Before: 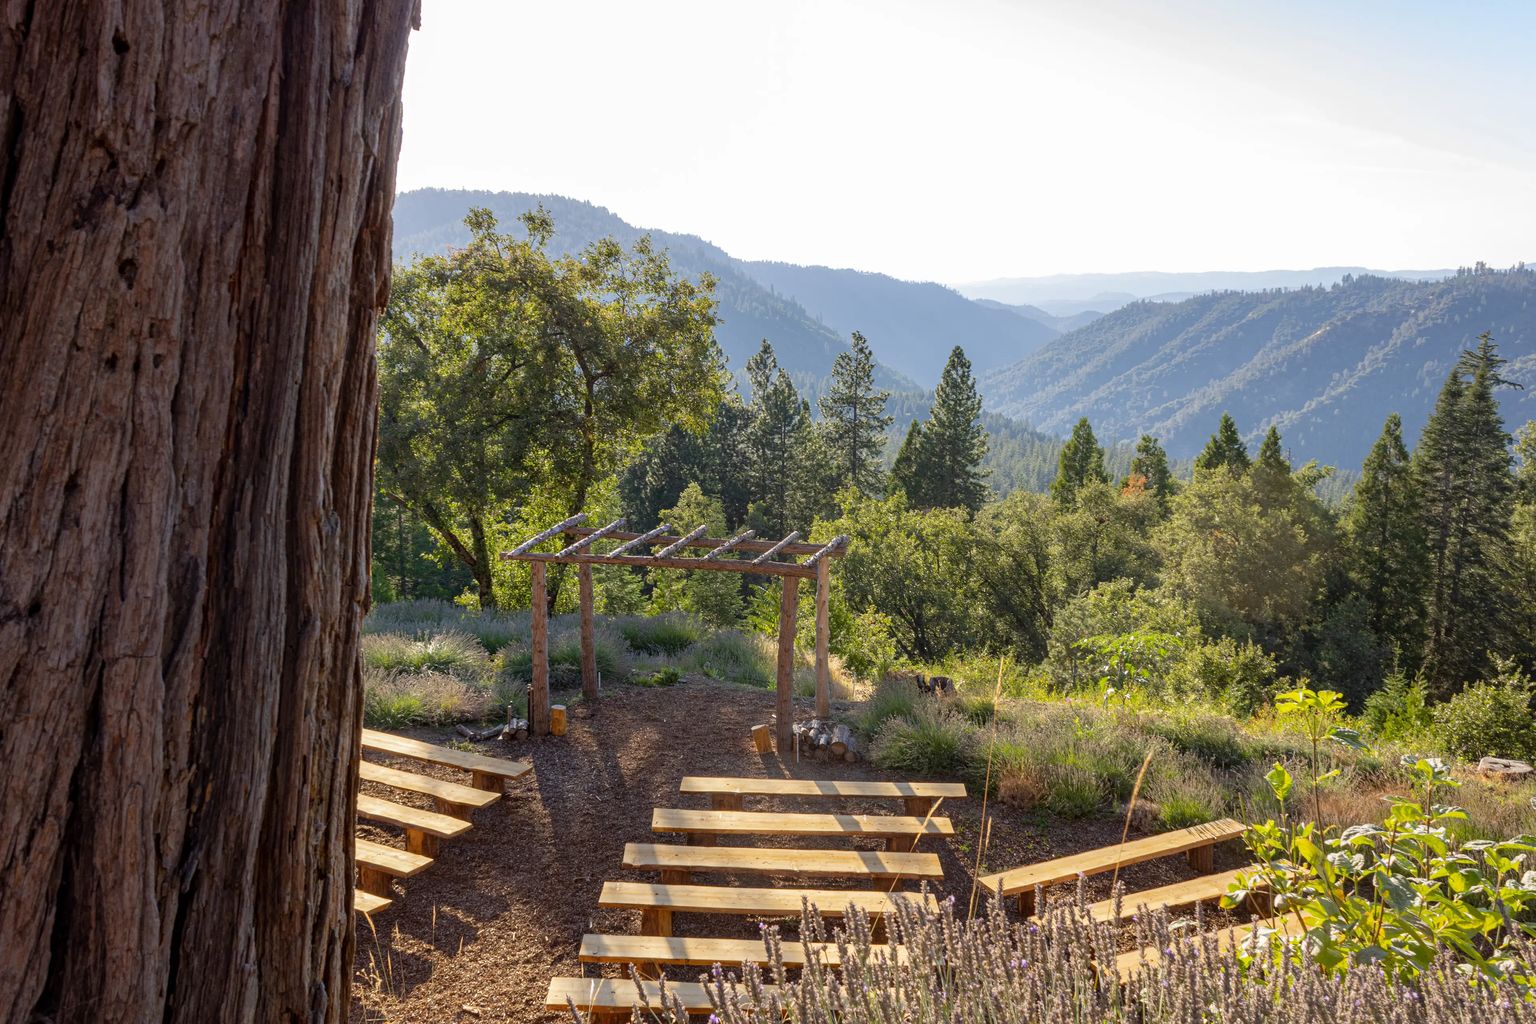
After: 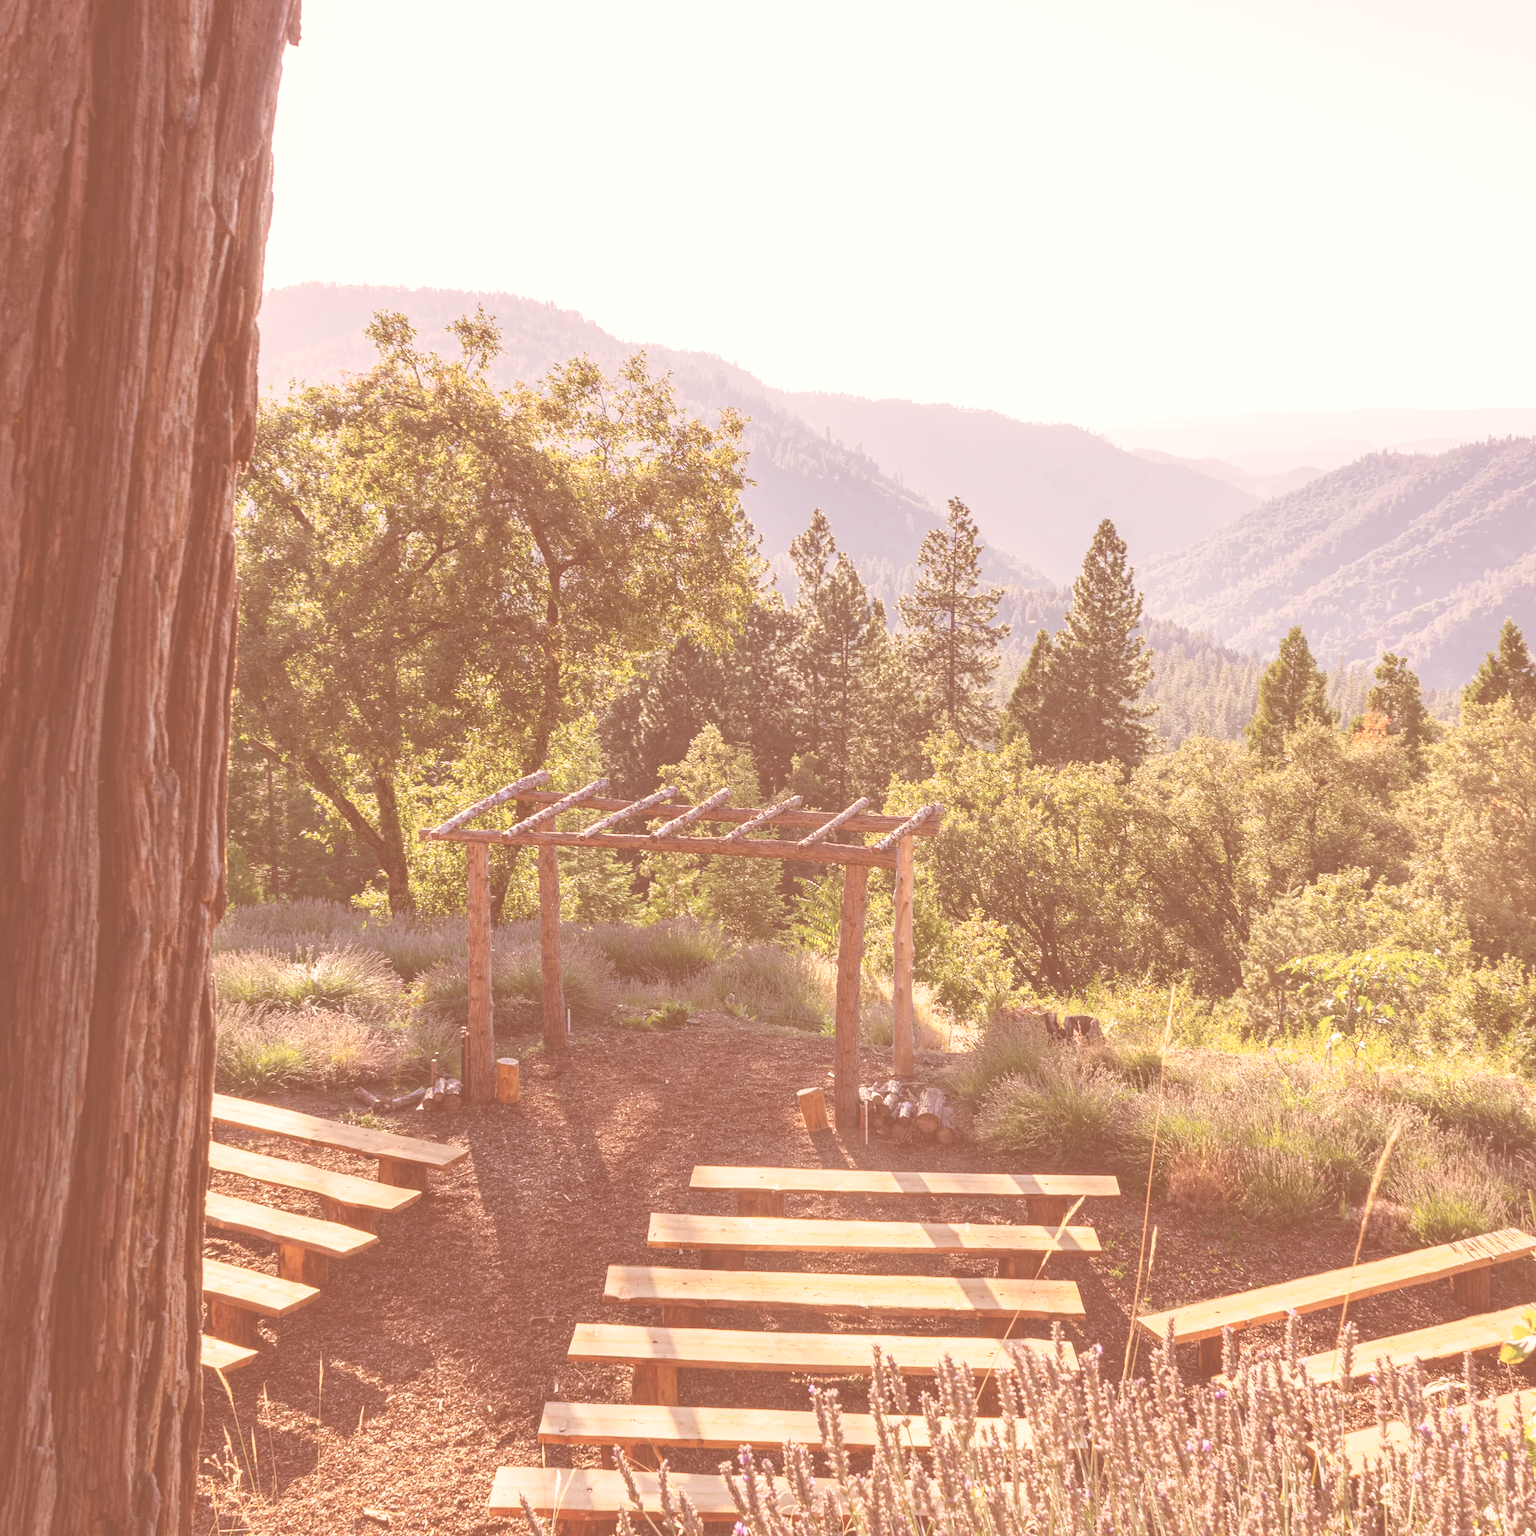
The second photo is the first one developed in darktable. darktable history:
color correction: highlights a* 9.06, highlights b* 8.61, shadows a* 39.73, shadows b* 39.53, saturation 0.82
crop and rotate: left 14.357%, right 18.985%
exposure: black level correction -0.072, exposure 0.502 EV, compensate highlight preservation false
tone curve: curves: ch0 [(0, 0.021) (0.049, 0.044) (0.157, 0.131) (0.359, 0.419) (0.469, 0.544) (0.634, 0.722) (0.839, 0.909) (0.998, 0.978)]; ch1 [(0, 0) (0.437, 0.408) (0.472, 0.47) (0.502, 0.503) (0.527, 0.53) (0.564, 0.573) (0.614, 0.654) (0.669, 0.748) (0.859, 0.899) (1, 1)]; ch2 [(0, 0) (0.33, 0.301) (0.421, 0.443) (0.487, 0.504) (0.502, 0.509) (0.535, 0.537) (0.565, 0.595) (0.608, 0.667) (1, 1)], preserve colors none
